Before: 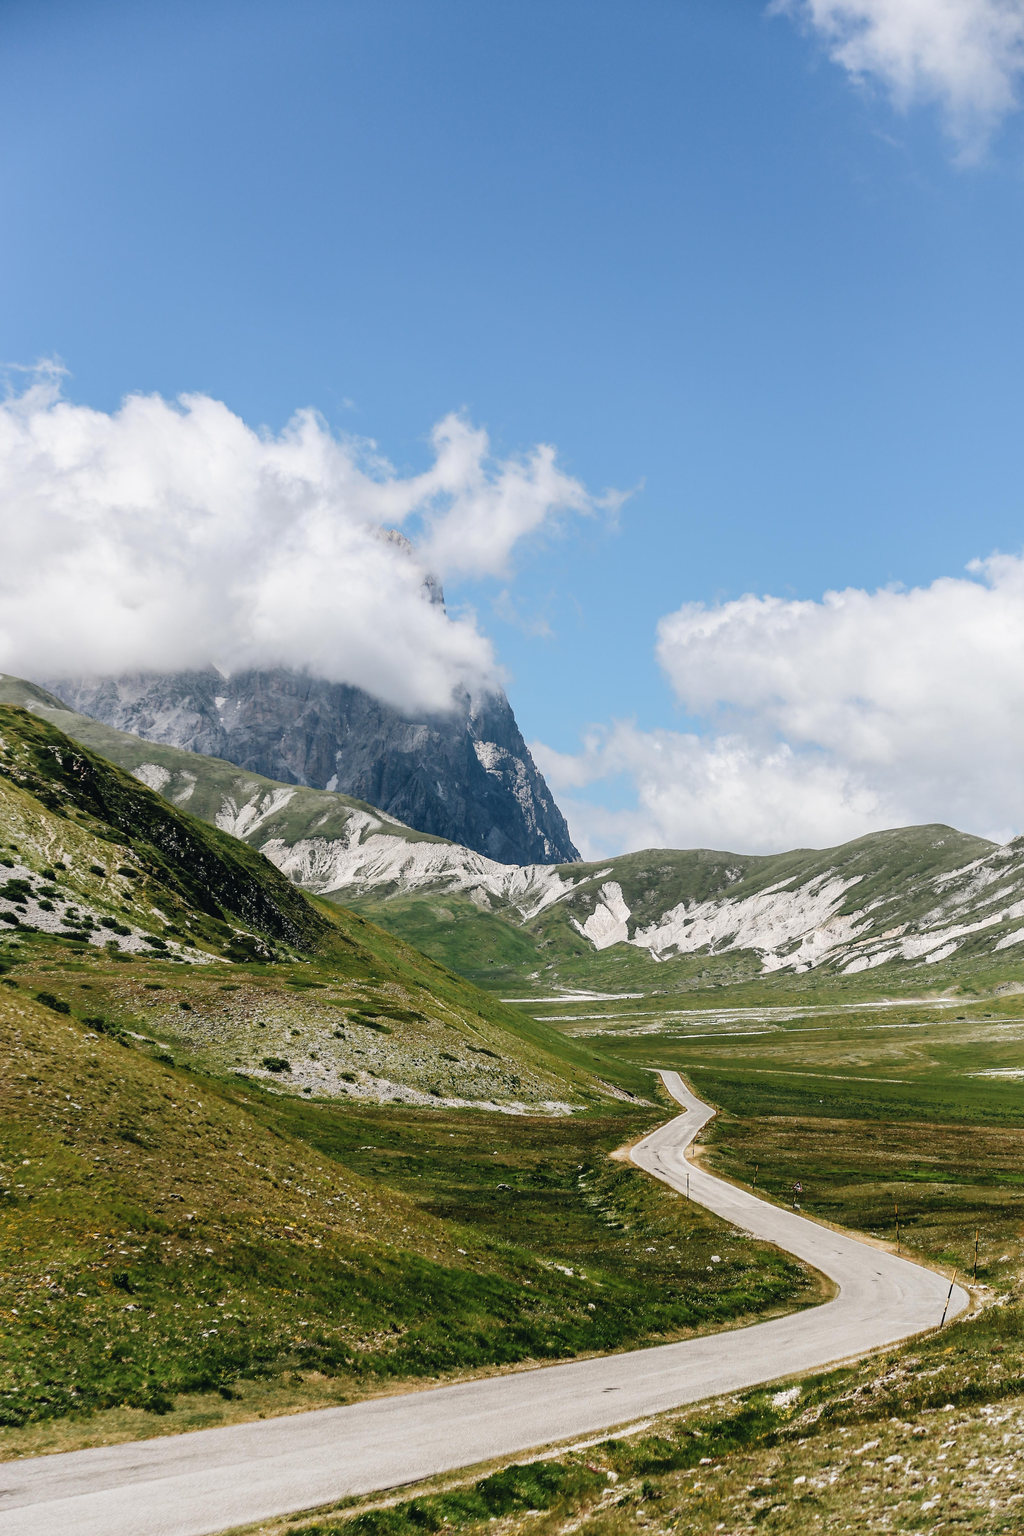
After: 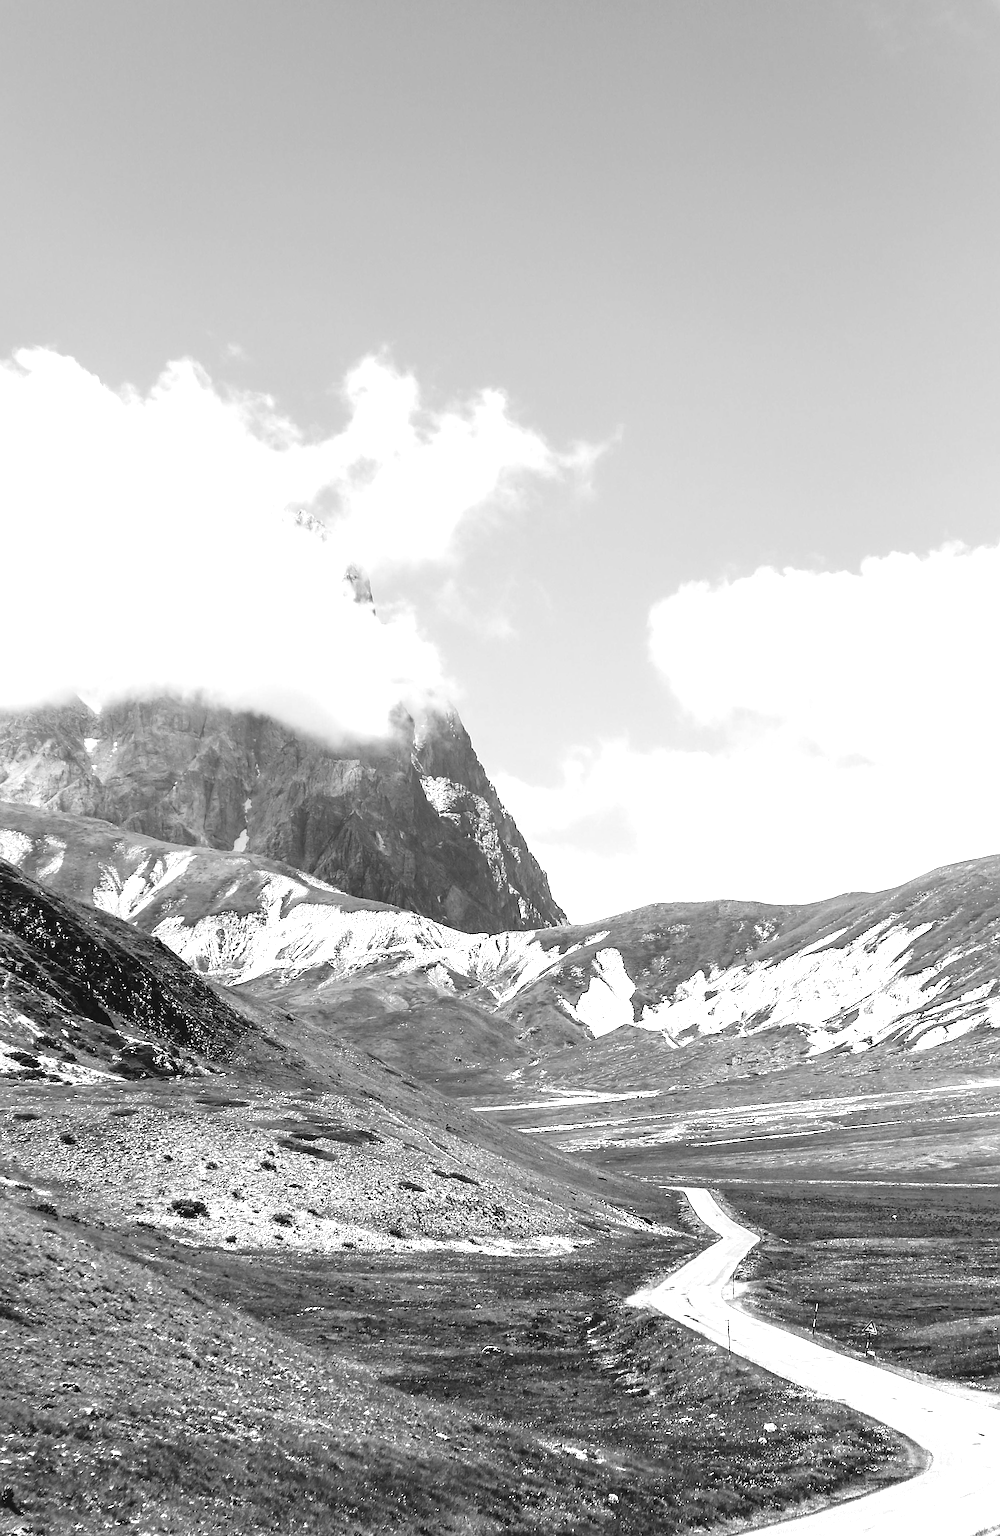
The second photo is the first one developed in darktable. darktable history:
monochrome: a 73.58, b 64.21
crop and rotate: left 17.046%, top 10.659%, right 12.989%, bottom 14.553%
sharpen: on, module defaults
exposure: black level correction 0, exposure 1.2 EV, compensate highlight preservation false
rotate and perspective: rotation -3.18°, automatic cropping off
